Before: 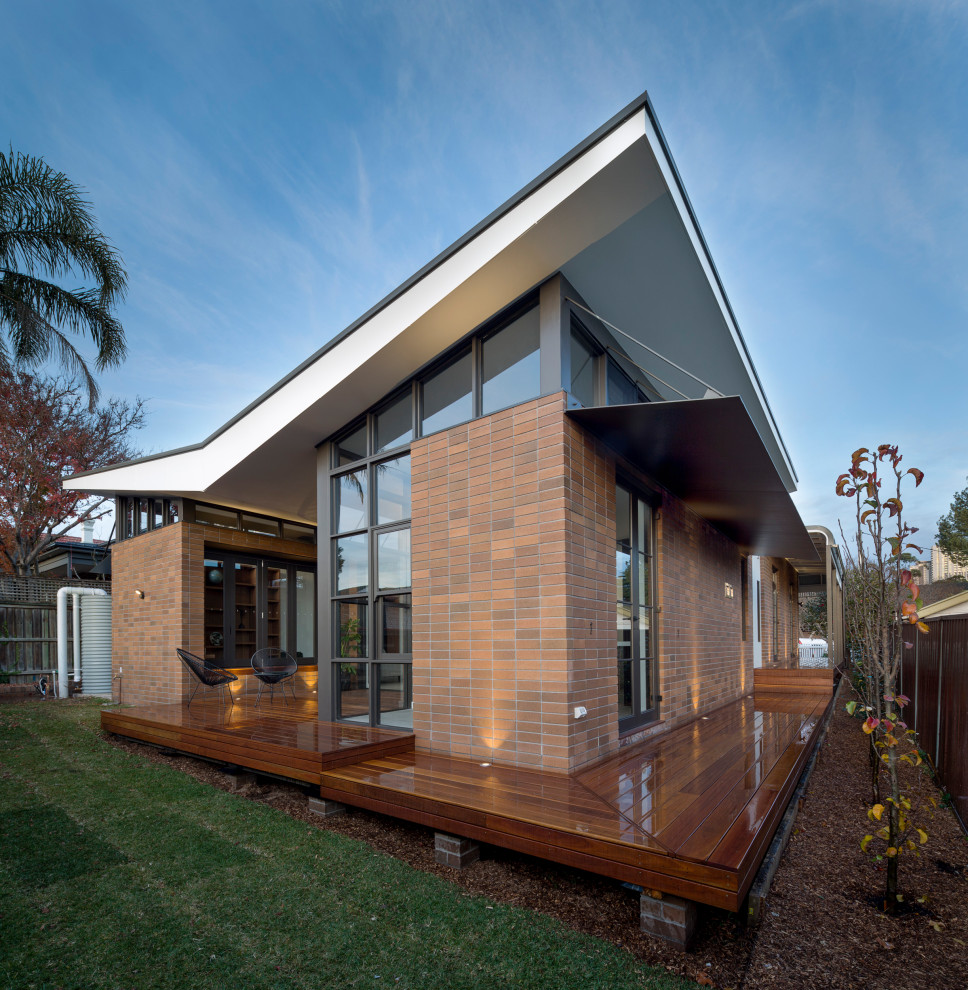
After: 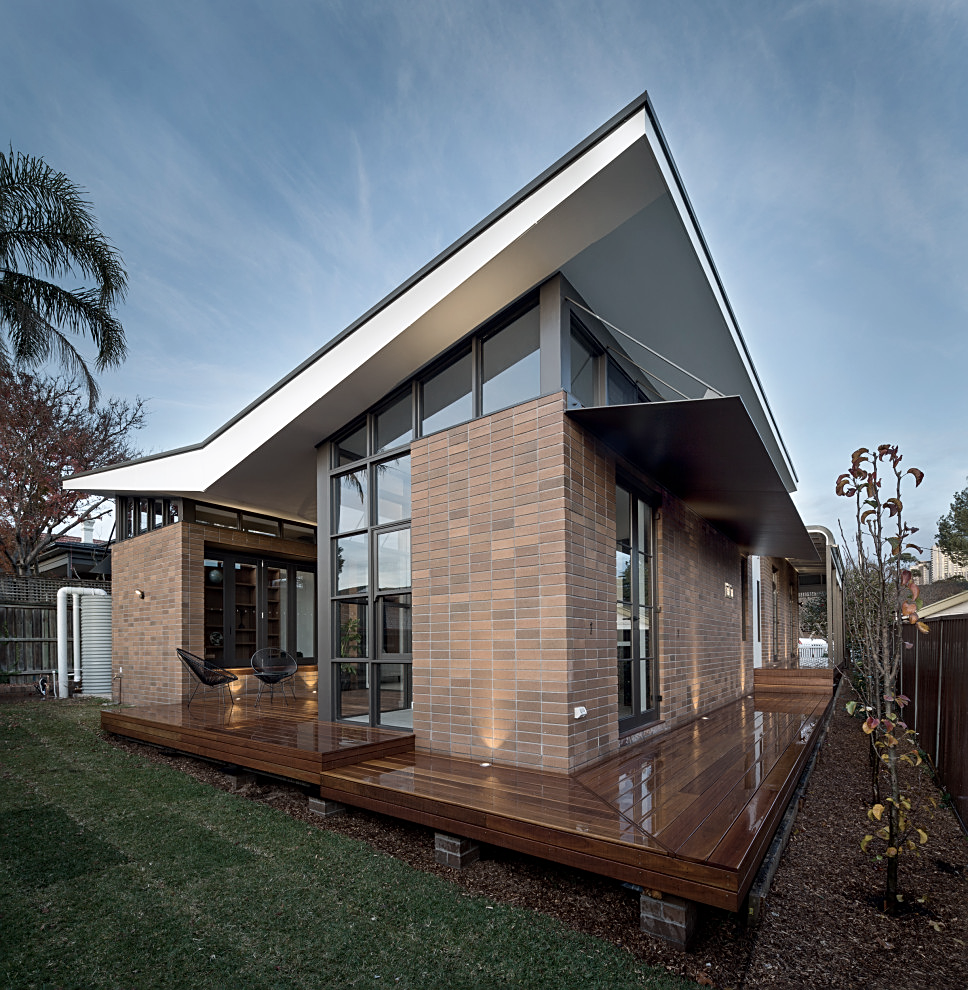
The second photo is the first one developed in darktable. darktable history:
contrast brightness saturation: contrast 0.103, saturation -0.351
sharpen: on, module defaults
